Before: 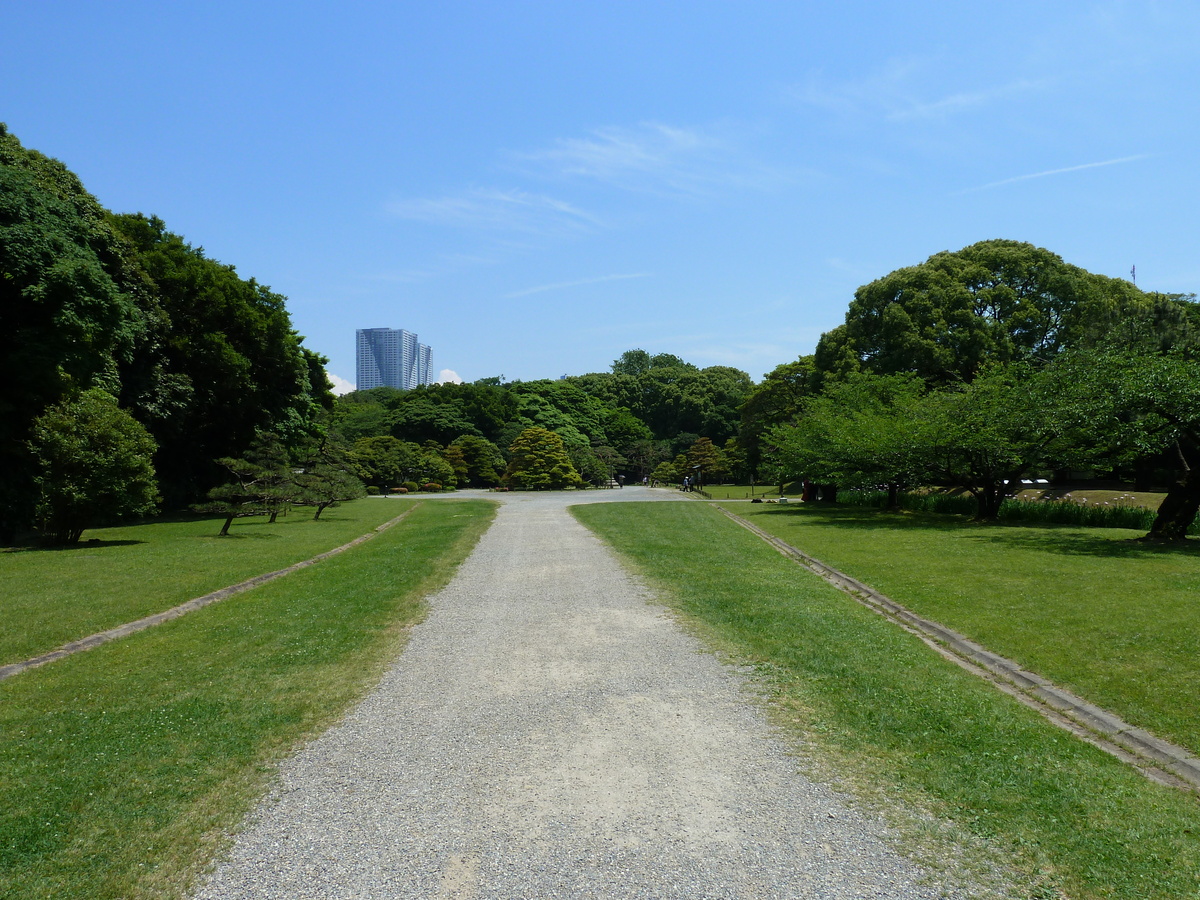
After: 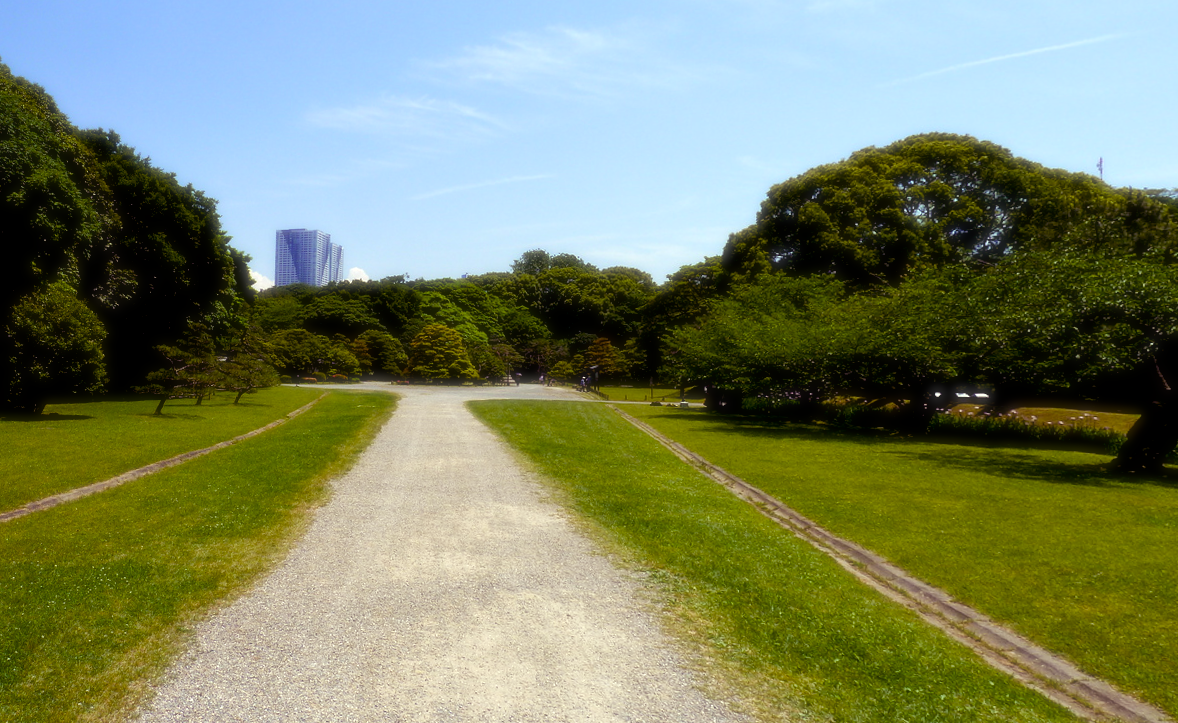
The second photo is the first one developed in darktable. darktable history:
color balance rgb: shadows lift › luminance -21.66%, shadows lift › chroma 8.98%, shadows lift › hue 283.37°, power › chroma 1.55%, power › hue 25.59°, highlights gain › luminance 6.08%, highlights gain › chroma 2.55%, highlights gain › hue 90°, global offset › luminance -0.87%, perceptual saturation grading › global saturation 27.49%, perceptual saturation grading › highlights -28.39%, perceptual saturation grading › mid-tones 15.22%, perceptual saturation grading › shadows 33.98%, perceptual brilliance grading › highlights 10%, perceptual brilliance grading › mid-tones 5%
soften: size 19.52%, mix 20.32%
crop and rotate: top 6.25%
rotate and perspective: rotation 1.69°, lens shift (vertical) -0.023, lens shift (horizontal) -0.291, crop left 0.025, crop right 0.988, crop top 0.092, crop bottom 0.842
